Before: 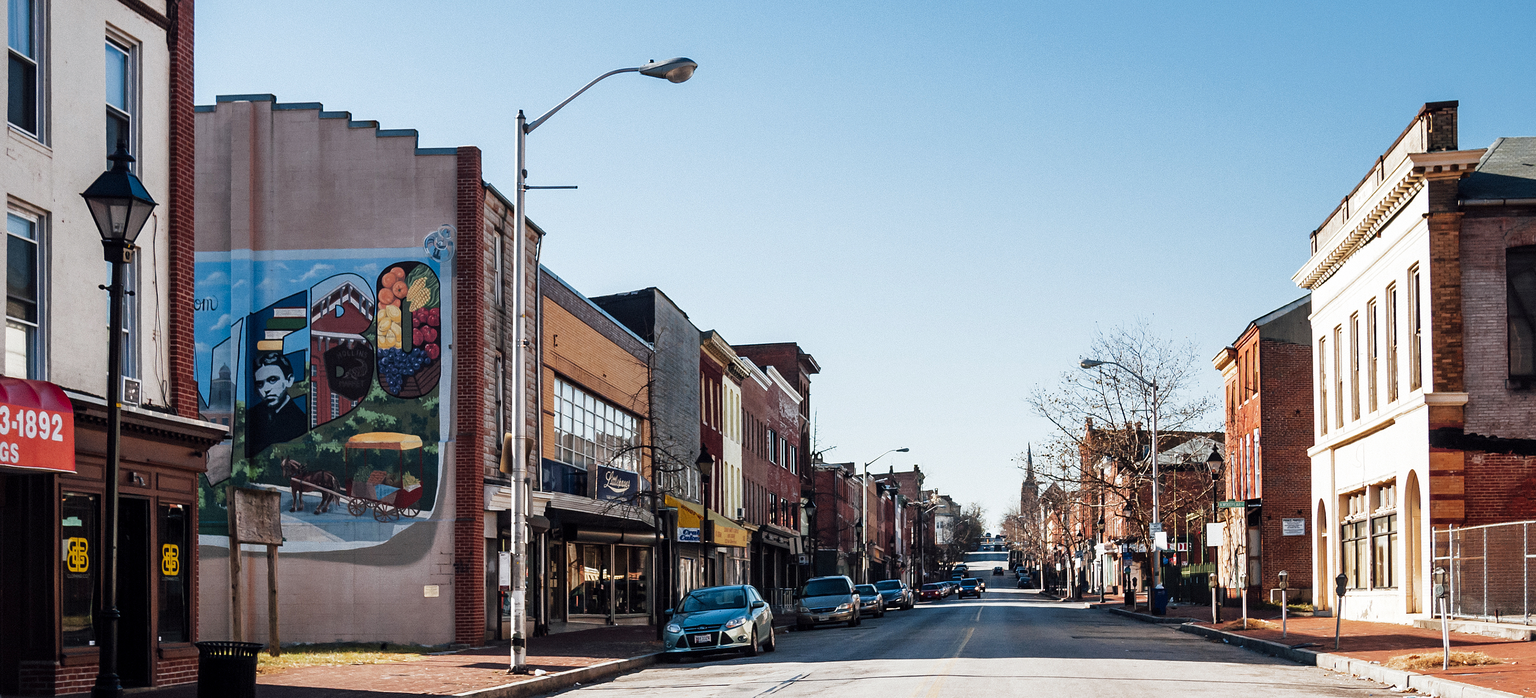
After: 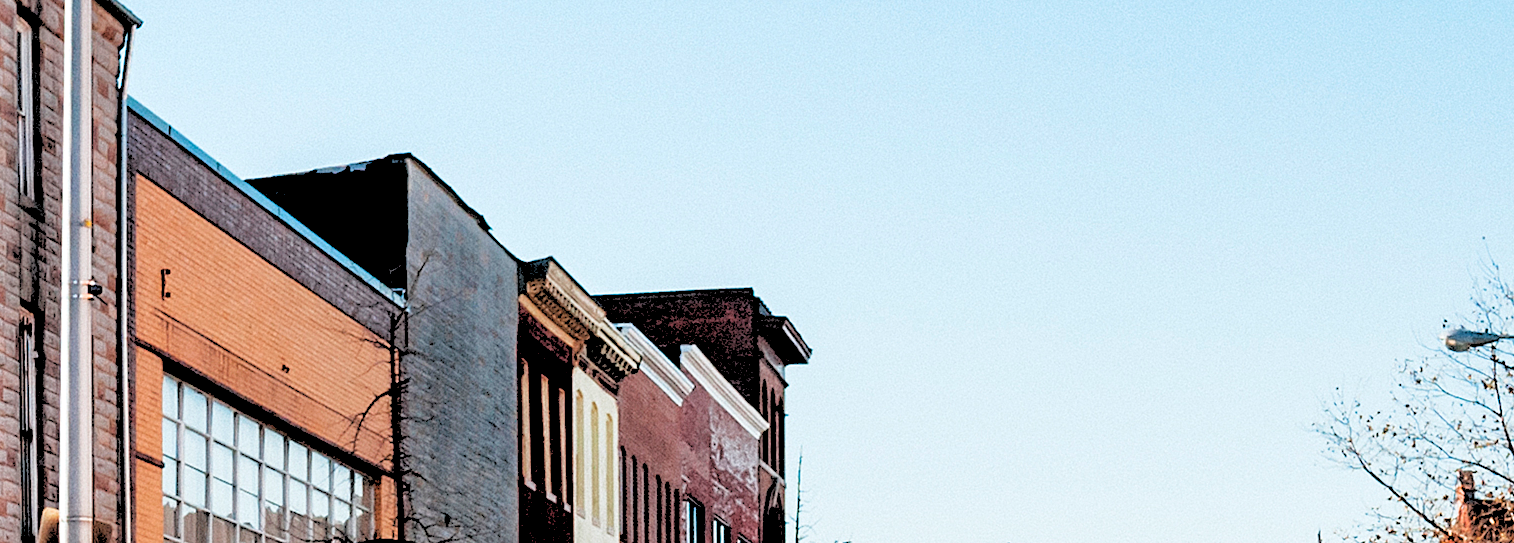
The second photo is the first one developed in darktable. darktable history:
crop: left 31.751%, top 32.172%, right 27.8%, bottom 35.83%
rgb levels: levels [[0.027, 0.429, 0.996], [0, 0.5, 1], [0, 0.5, 1]]
